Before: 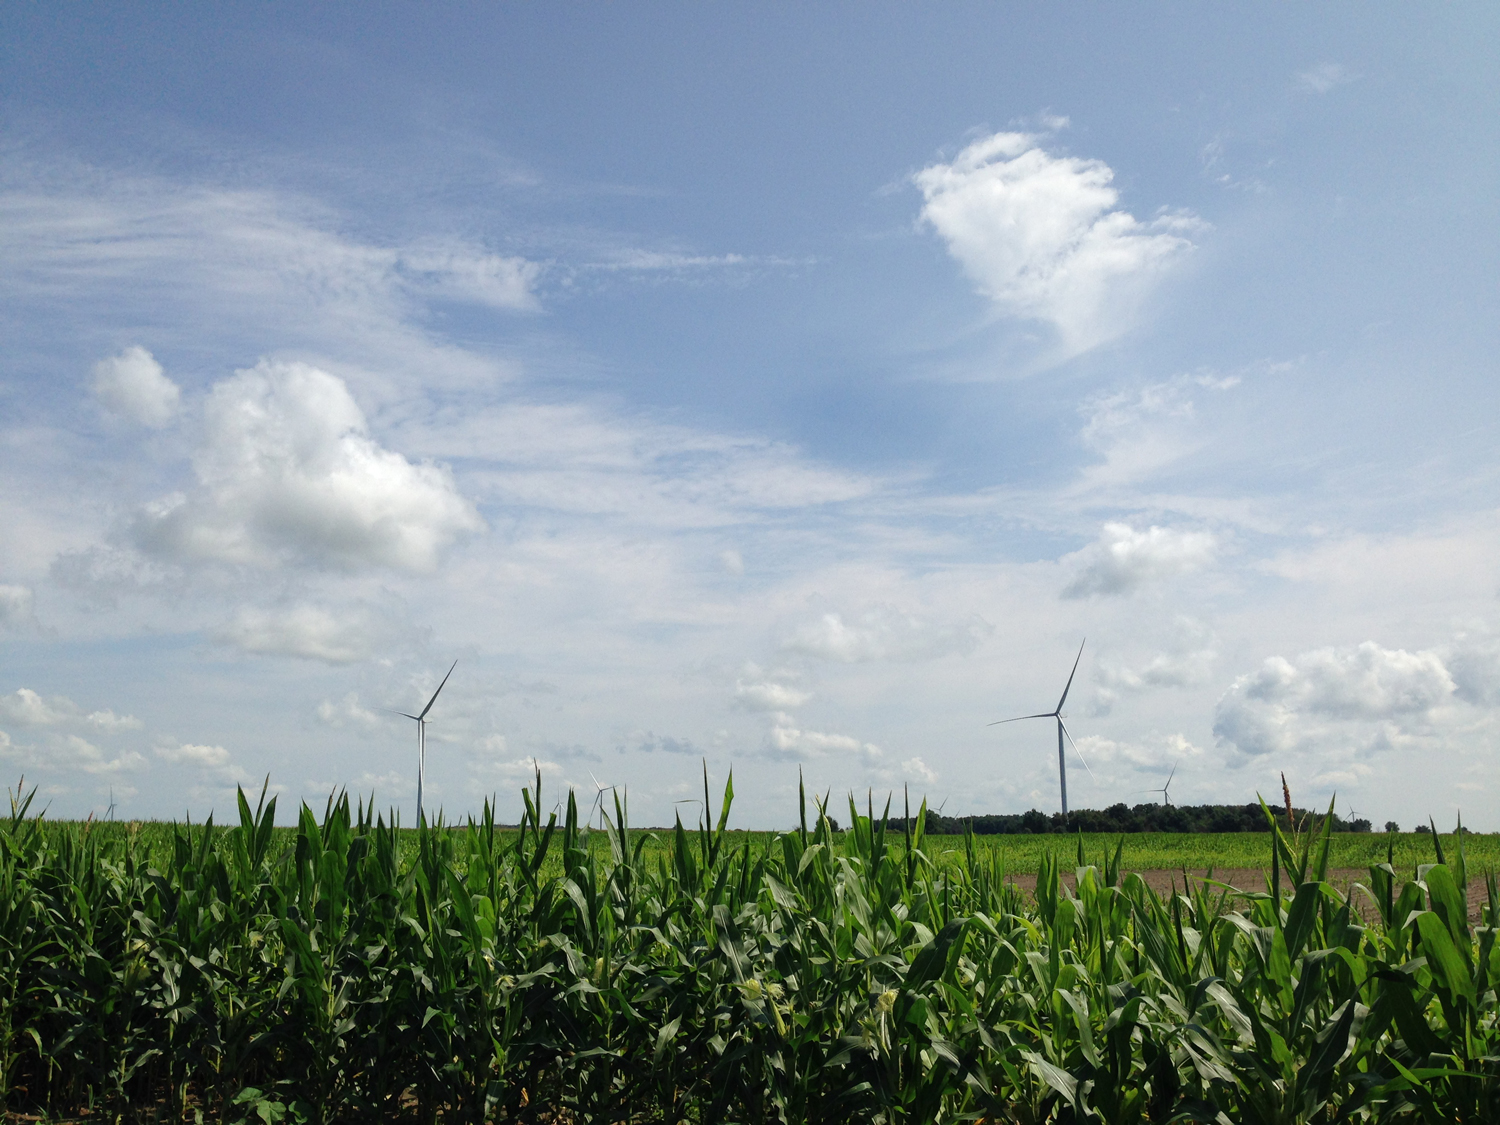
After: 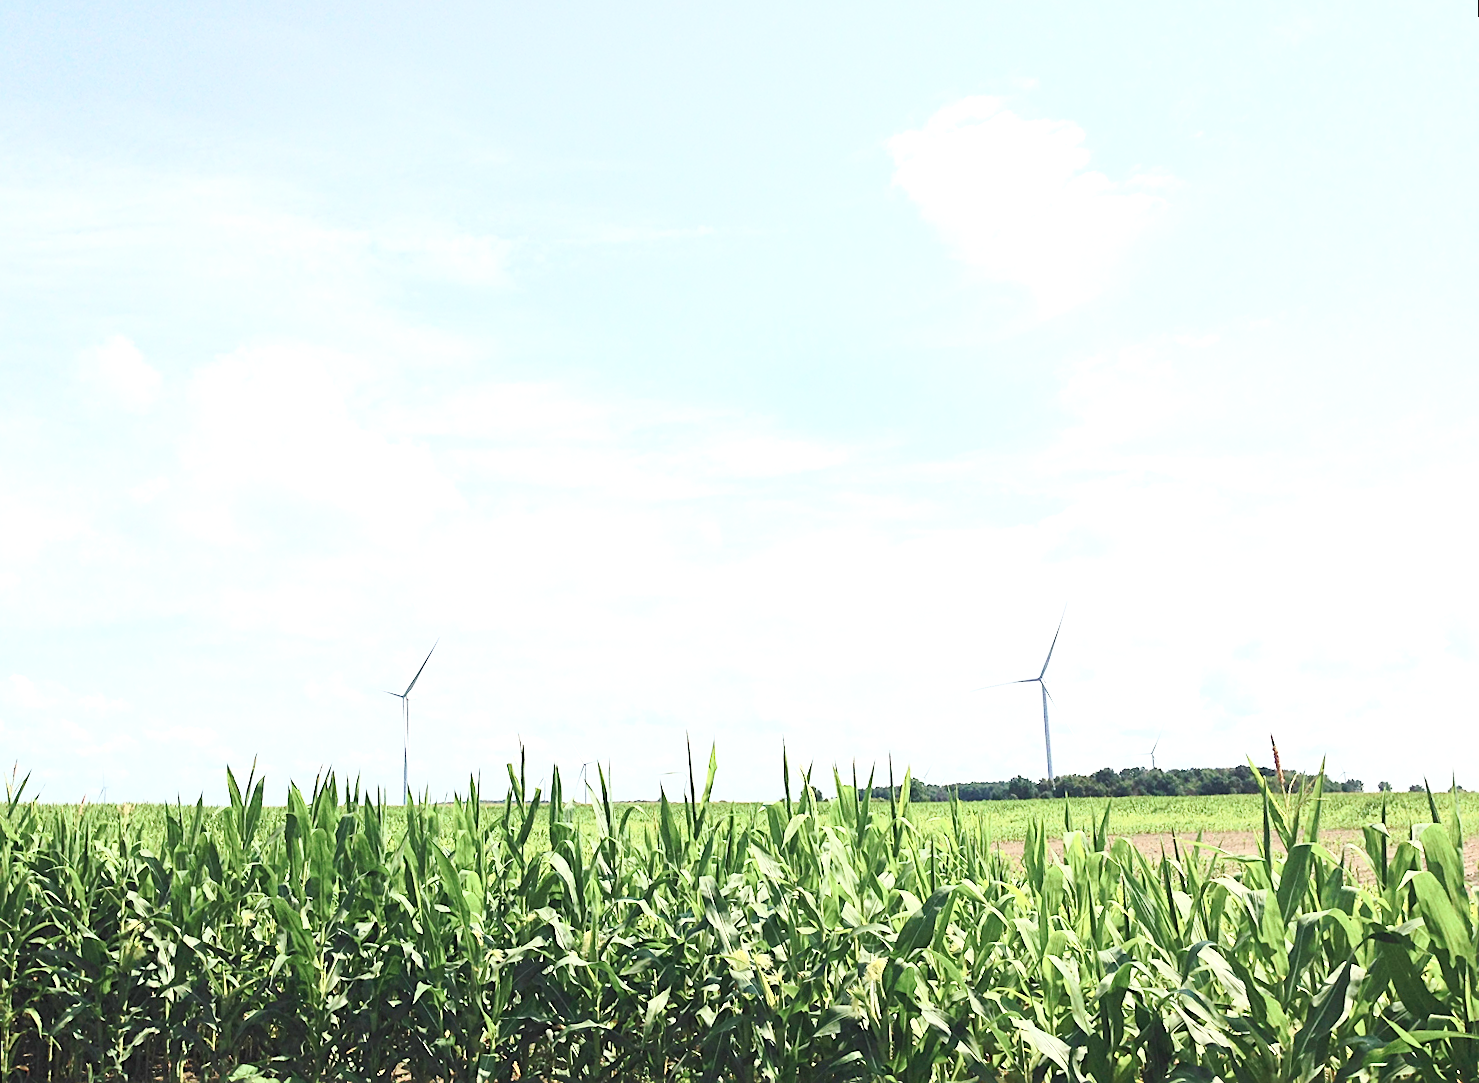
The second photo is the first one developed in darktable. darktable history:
sharpen: on, module defaults
contrast brightness saturation: contrast 0.39, brightness 0.53
exposure: black level correction 0, exposure 1.1 EV, compensate exposure bias true, compensate highlight preservation false
velvia: on, module defaults
rotate and perspective: rotation -1.32°, lens shift (horizontal) -0.031, crop left 0.015, crop right 0.985, crop top 0.047, crop bottom 0.982
tone curve: curves: ch0 [(0, 0) (0.003, 0.004) (0.011, 0.015) (0.025, 0.033) (0.044, 0.059) (0.069, 0.092) (0.1, 0.132) (0.136, 0.18) (0.177, 0.235) (0.224, 0.297) (0.277, 0.366) (0.335, 0.44) (0.399, 0.52) (0.468, 0.594) (0.543, 0.661) (0.623, 0.727) (0.709, 0.79) (0.801, 0.86) (0.898, 0.928) (1, 1)], preserve colors none
